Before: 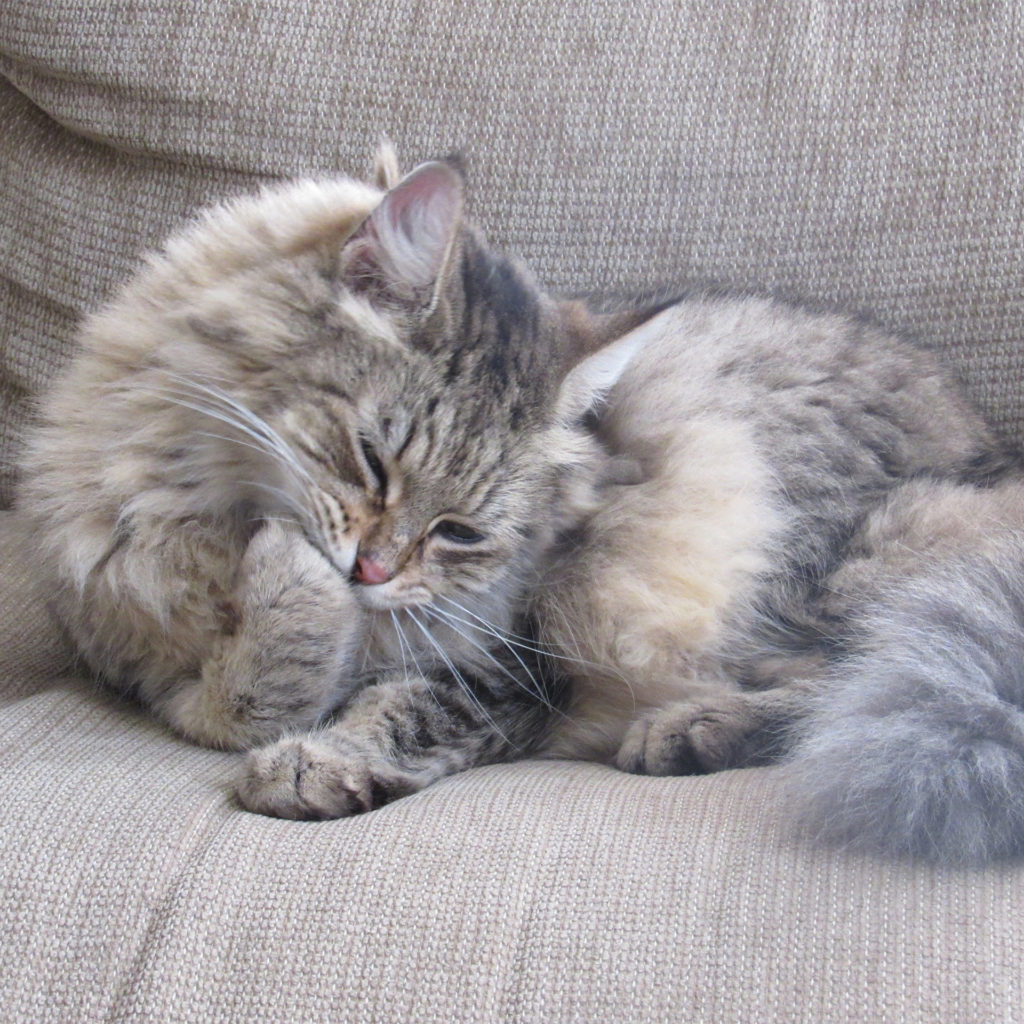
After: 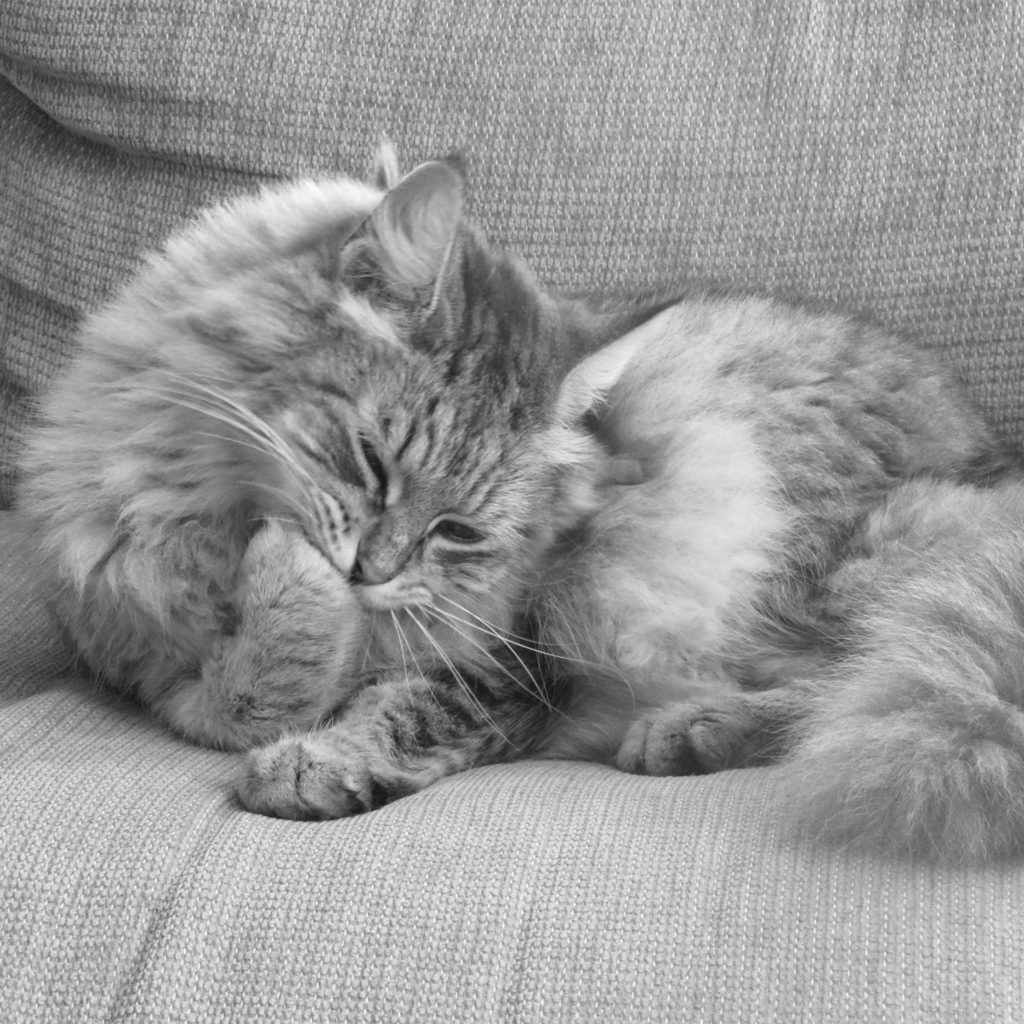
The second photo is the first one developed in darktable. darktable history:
white balance: red 0.967, blue 1.049
velvia: on, module defaults
color calibration: output gray [0.267, 0.423, 0.267, 0], illuminant same as pipeline (D50), adaptation none (bypass)
monochrome: on, module defaults
